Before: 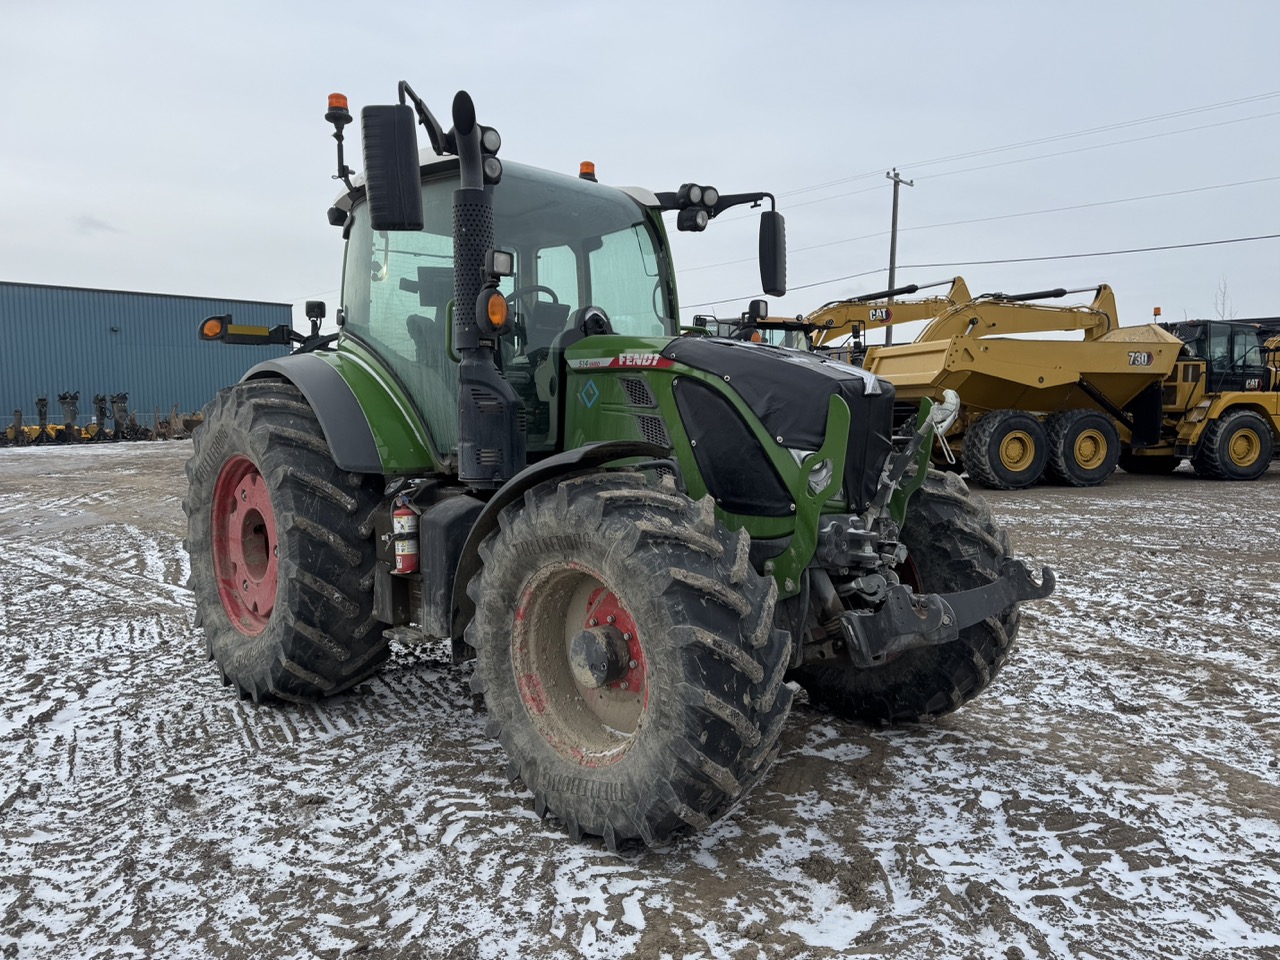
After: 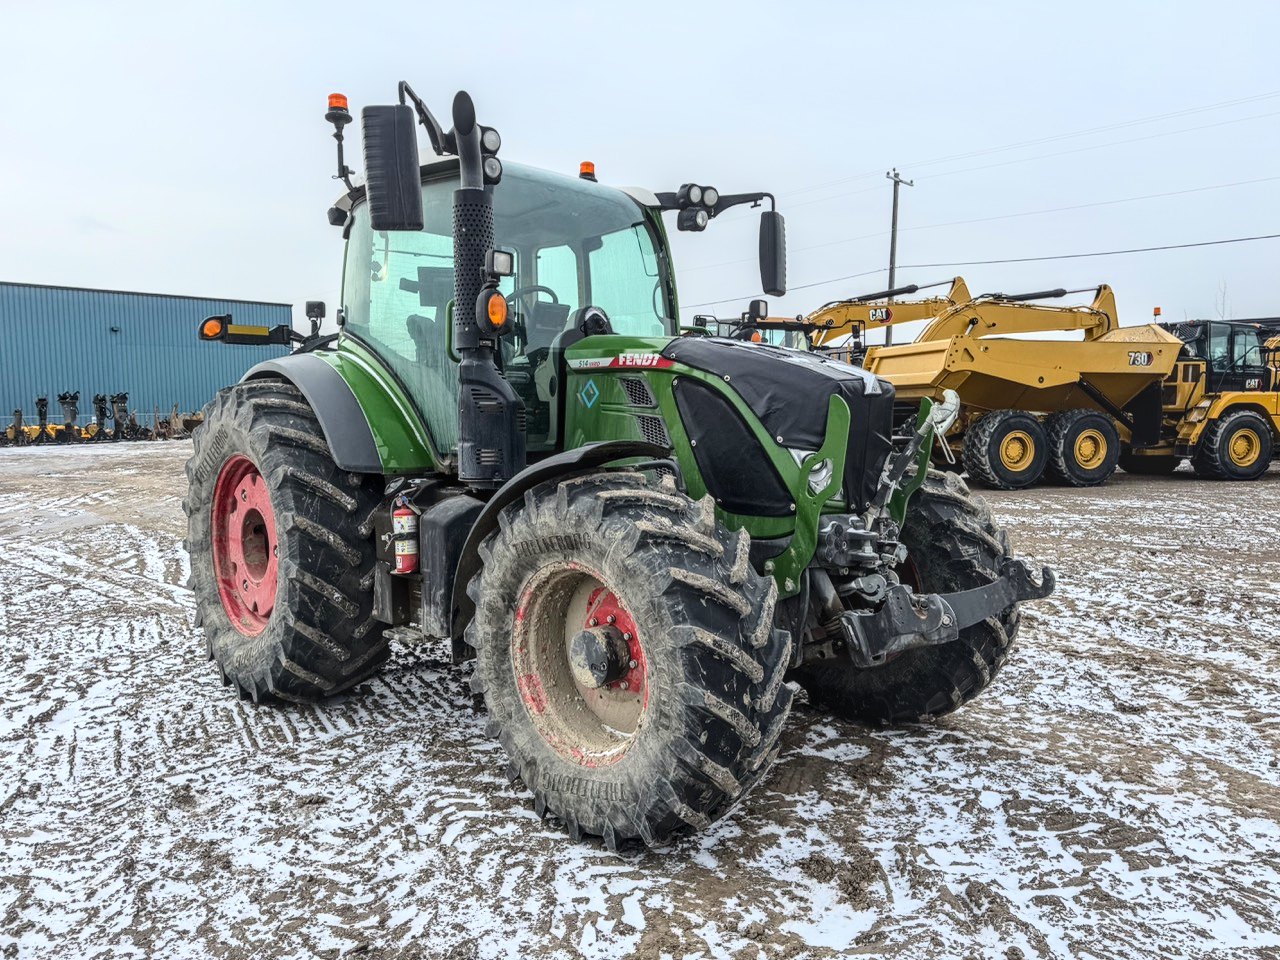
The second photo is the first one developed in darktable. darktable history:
contrast brightness saturation: contrast 0.071
exposure: exposure 0.024 EV, compensate highlight preservation false
base curve: curves: ch0 [(0, 0) (0.028, 0.03) (0.121, 0.232) (0.46, 0.748) (0.859, 0.968) (1, 1)], preserve colors average RGB
local contrast: highlights 0%, shadows 1%, detail 133%
